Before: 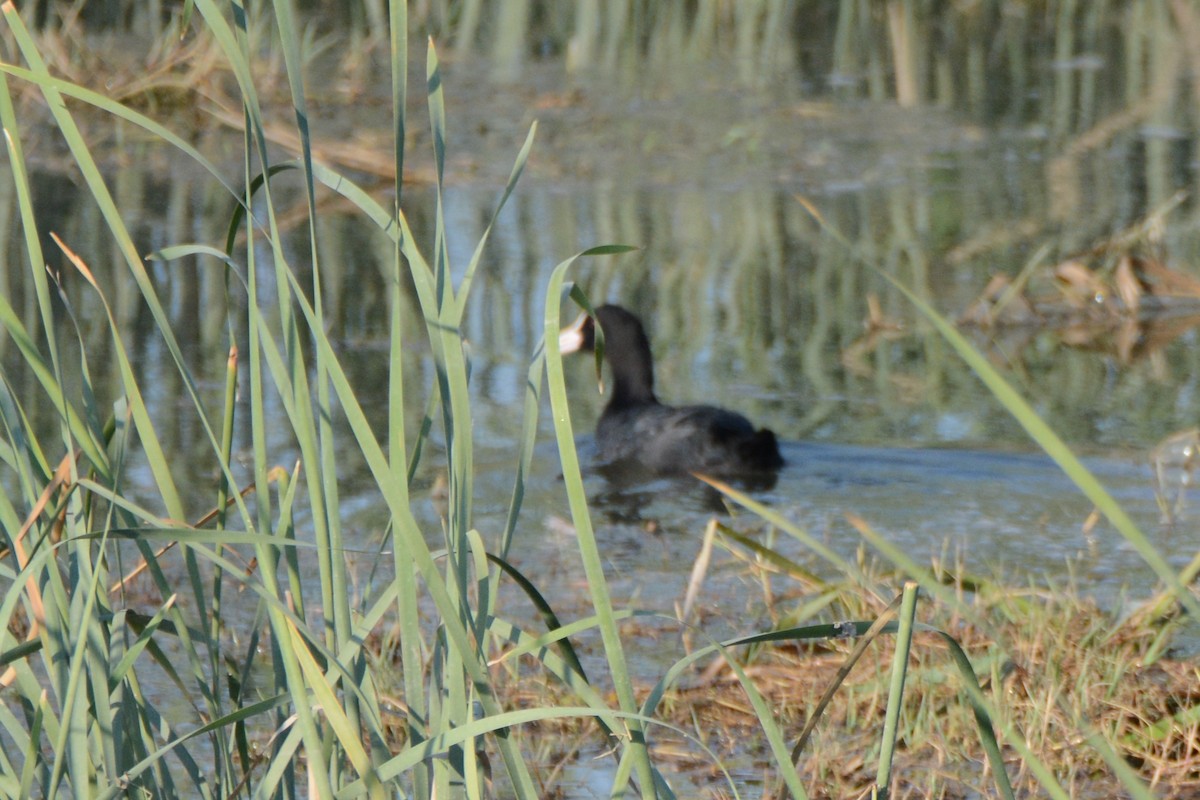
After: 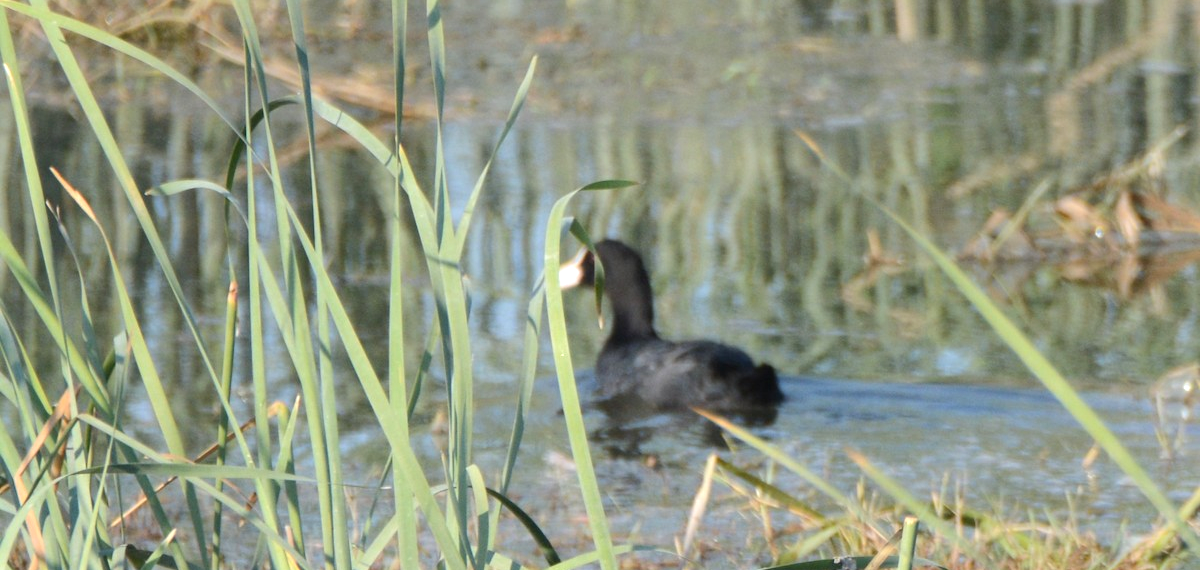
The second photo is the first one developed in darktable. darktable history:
exposure: black level correction 0, exposure 0.498 EV, compensate highlight preservation false
crop and rotate: top 8.161%, bottom 20.548%
